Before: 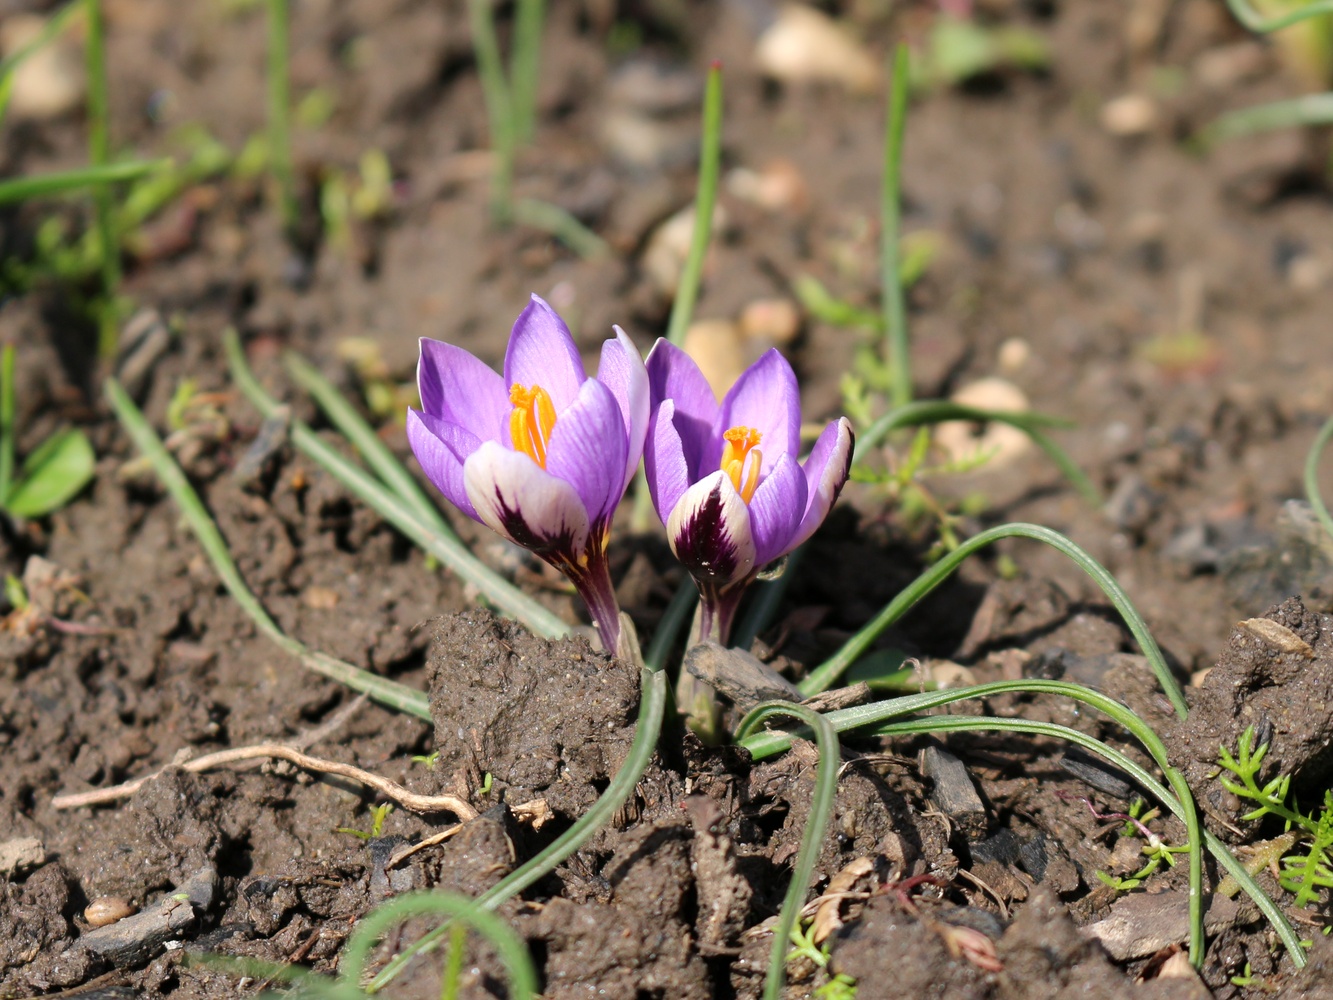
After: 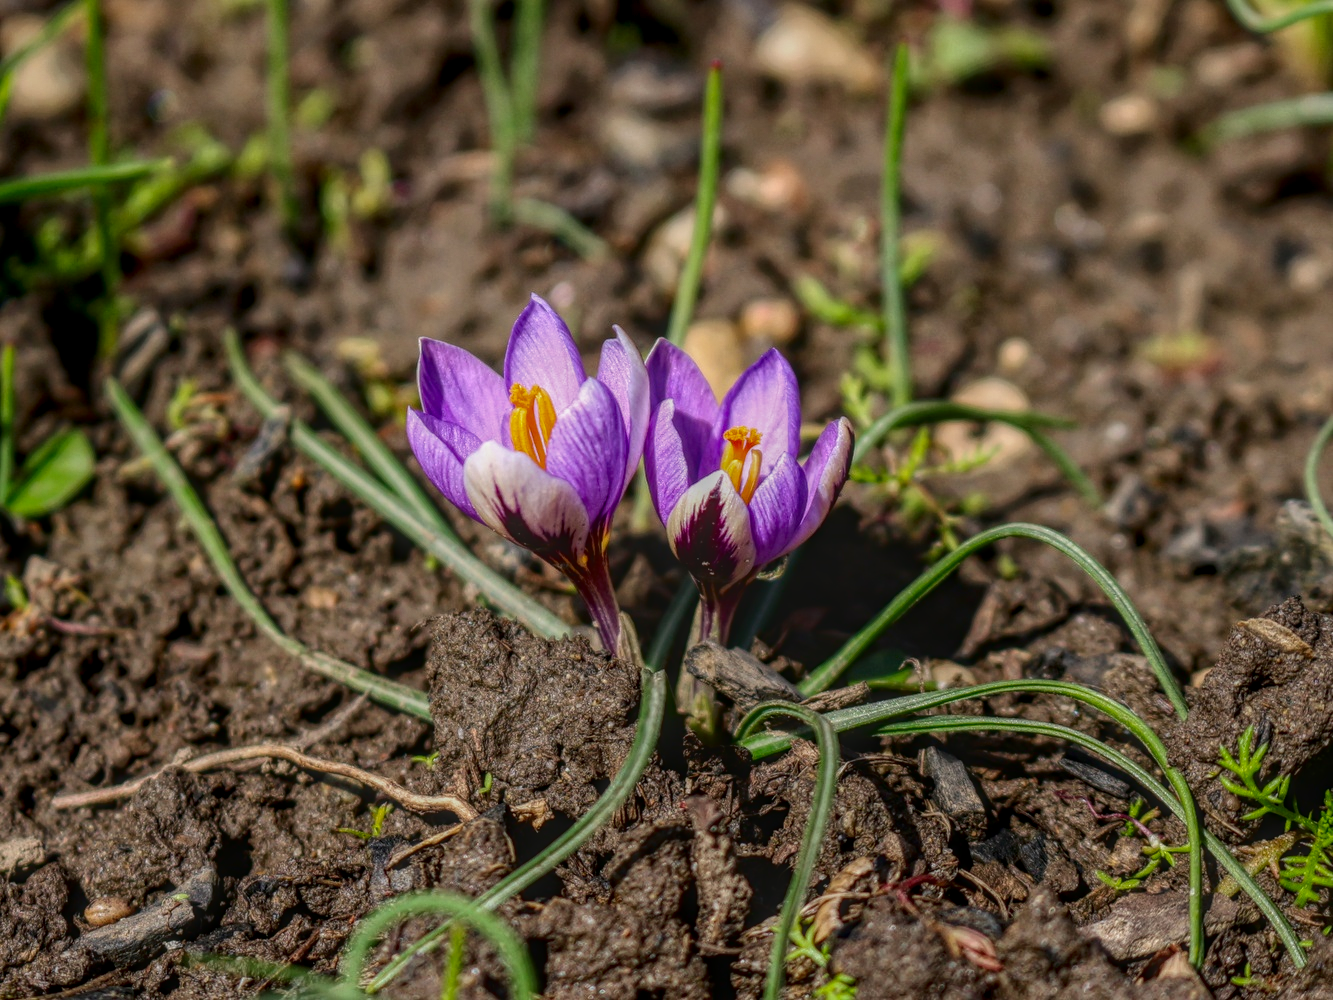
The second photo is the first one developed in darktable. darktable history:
local contrast: highlights 20%, shadows 23%, detail 200%, midtone range 0.2
contrast brightness saturation: contrast 0.187, brightness -0.241, saturation 0.107
